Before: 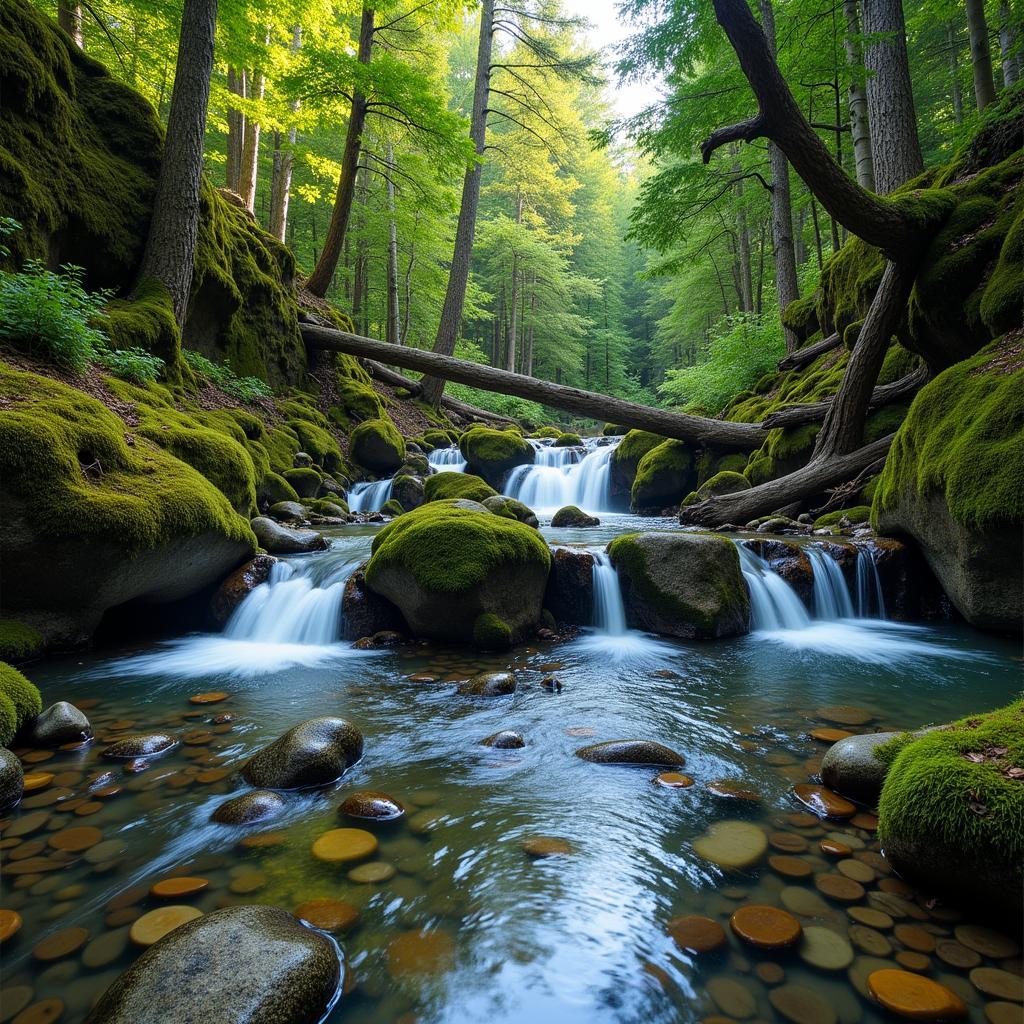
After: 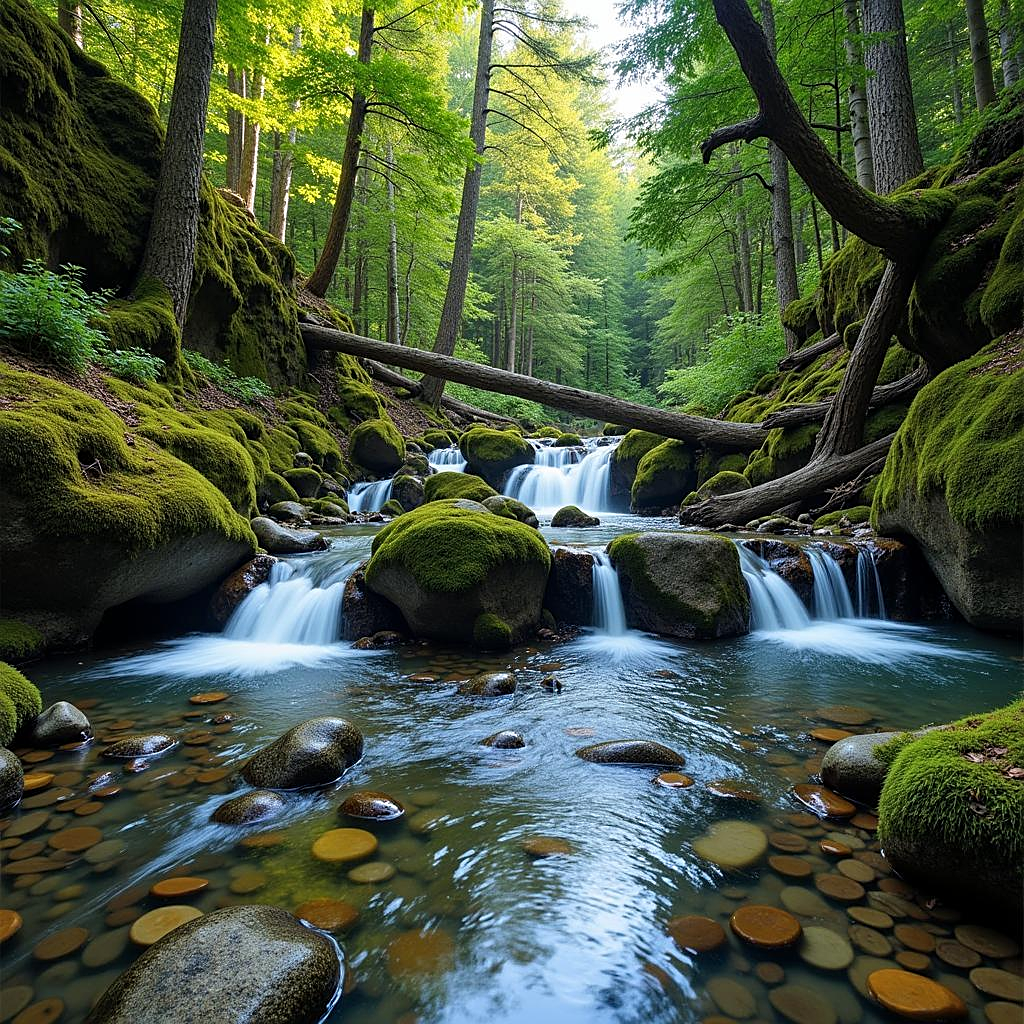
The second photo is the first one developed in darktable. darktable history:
shadows and highlights: radius 126.43, shadows 30.38, highlights -31.22, low approximation 0.01, soften with gaussian
sharpen: on, module defaults
